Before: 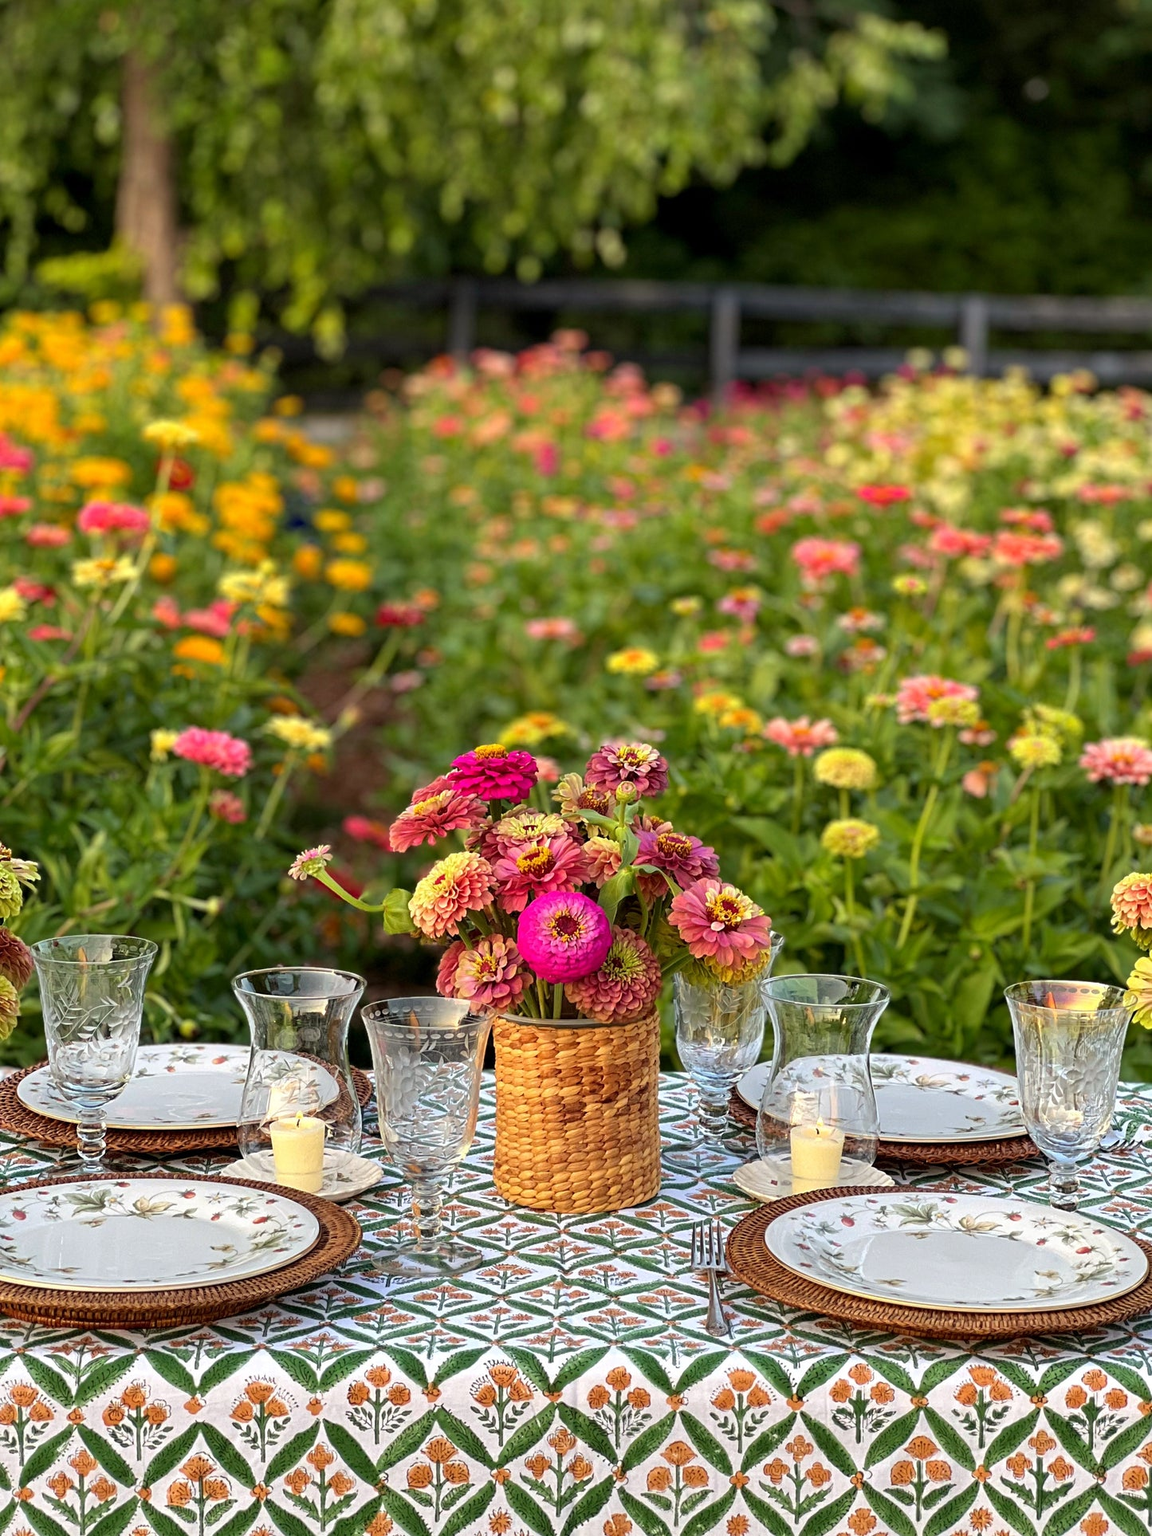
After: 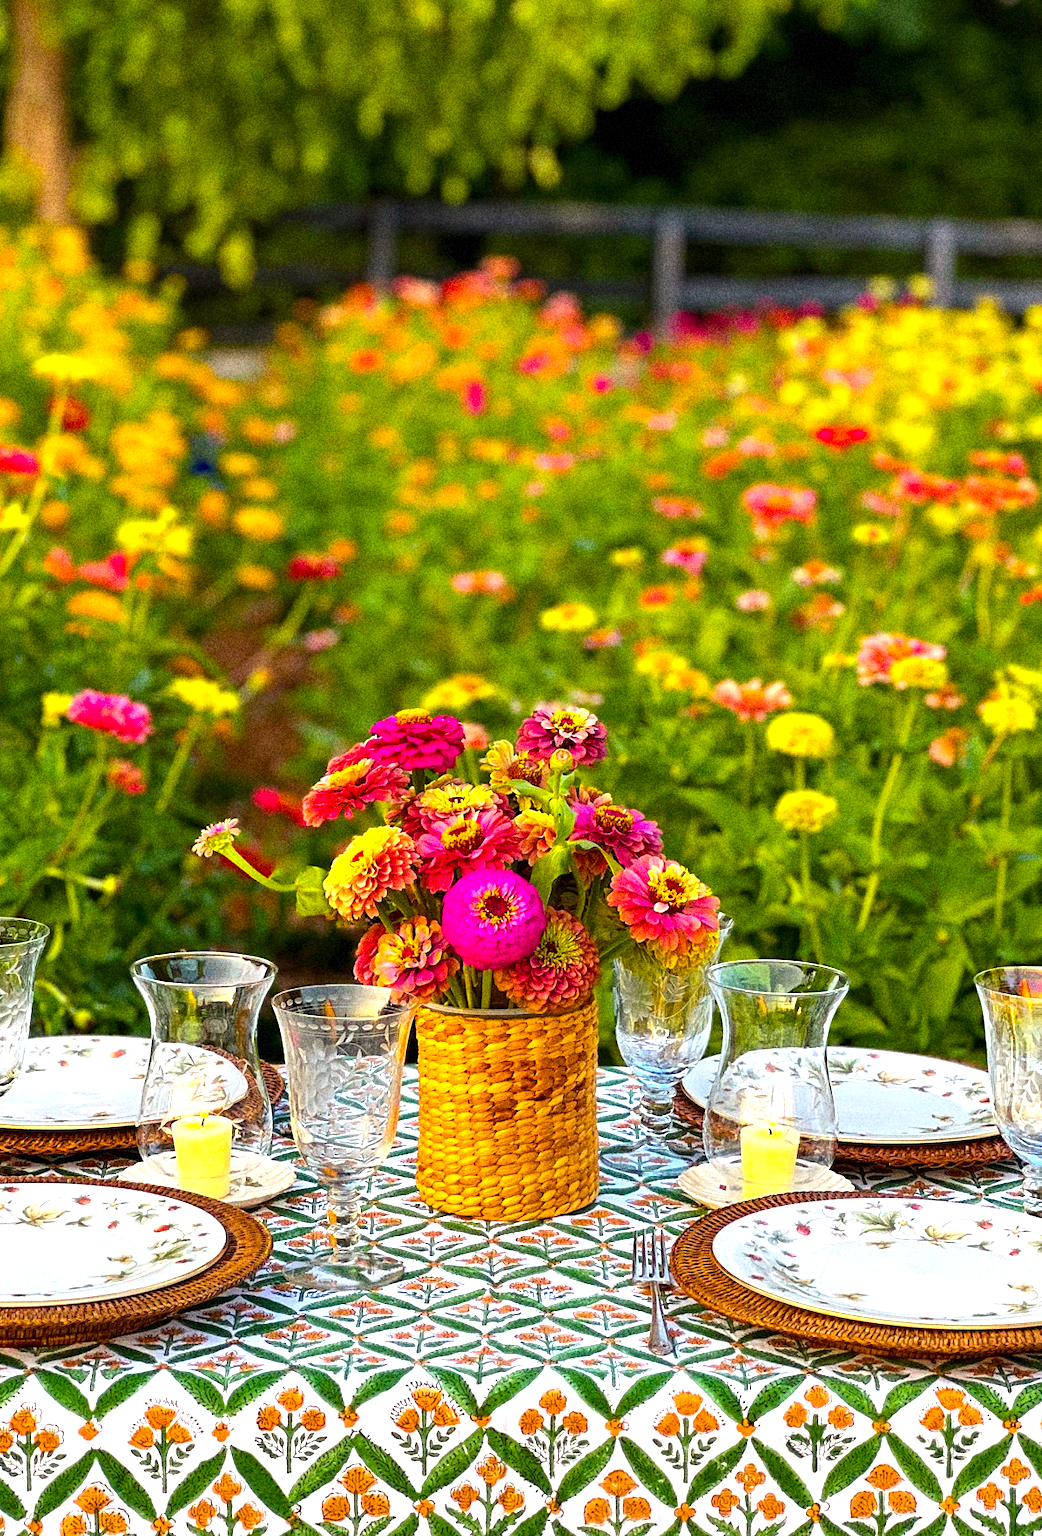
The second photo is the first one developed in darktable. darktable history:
color balance rgb: linear chroma grading › global chroma 20%, perceptual saturation grading › global saturation 25%, perceptual brilliance grading › global brilliance 20%, global vibrance 20%
grain: coarseness 14.49 ISO, strength 48.04%, mid-tones bias 35%
crop: left 9.807%, top 6.259%, right 7.334%, bottom 2.177%
